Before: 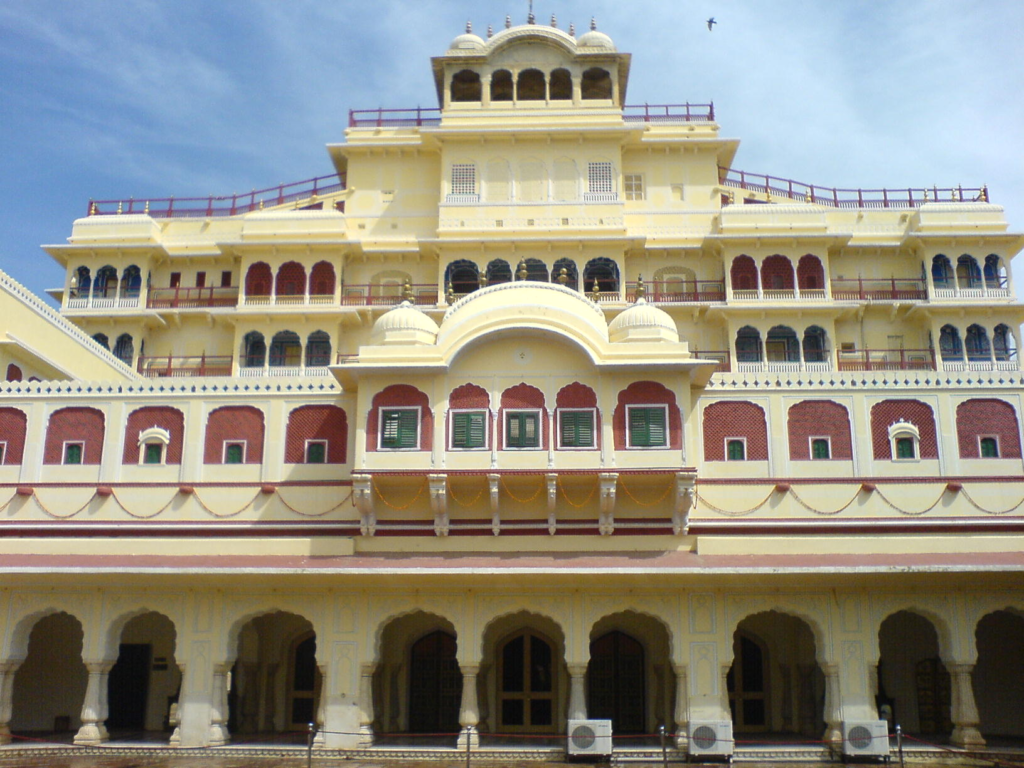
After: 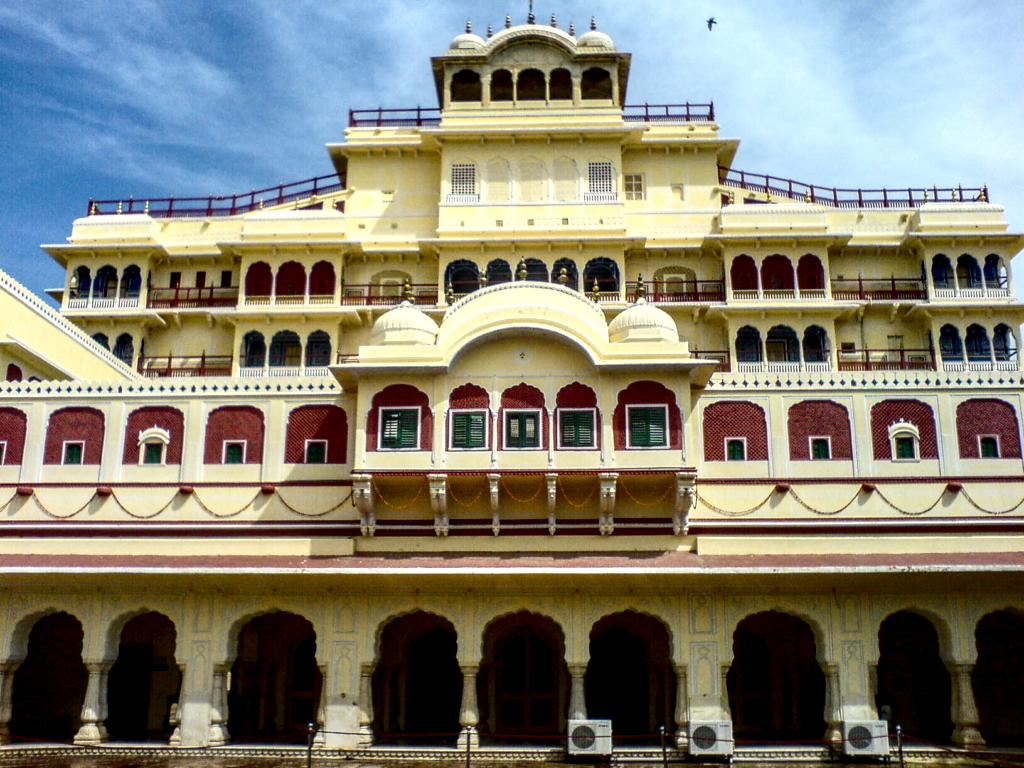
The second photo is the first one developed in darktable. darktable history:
contrast brightness saturation: contrast 0.222, brightness -0.183, saturation 0.24
local contrast: highlights 1%, shadows 7%, detail 181%
